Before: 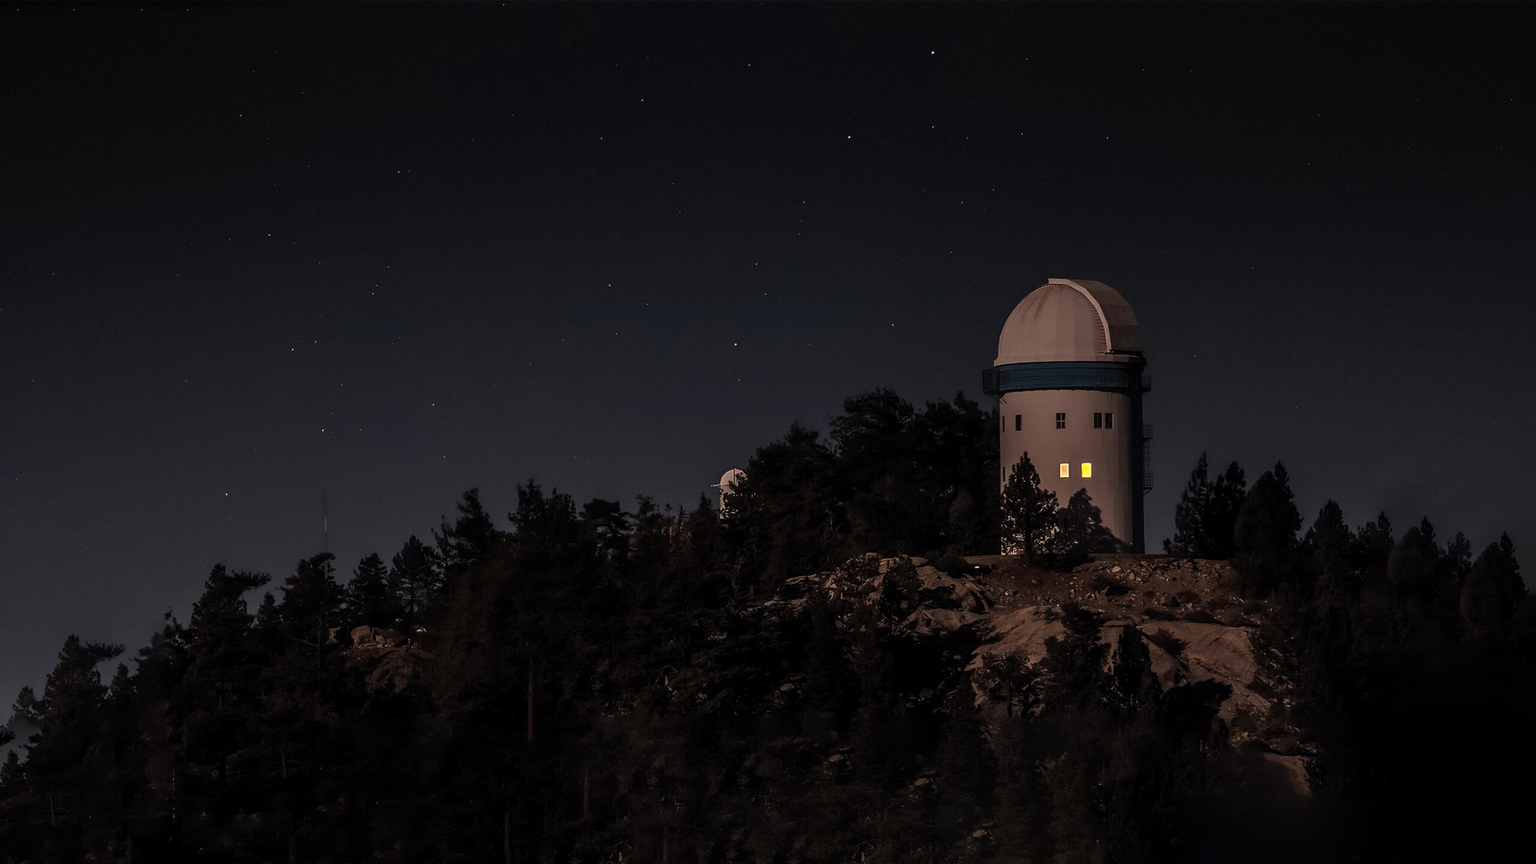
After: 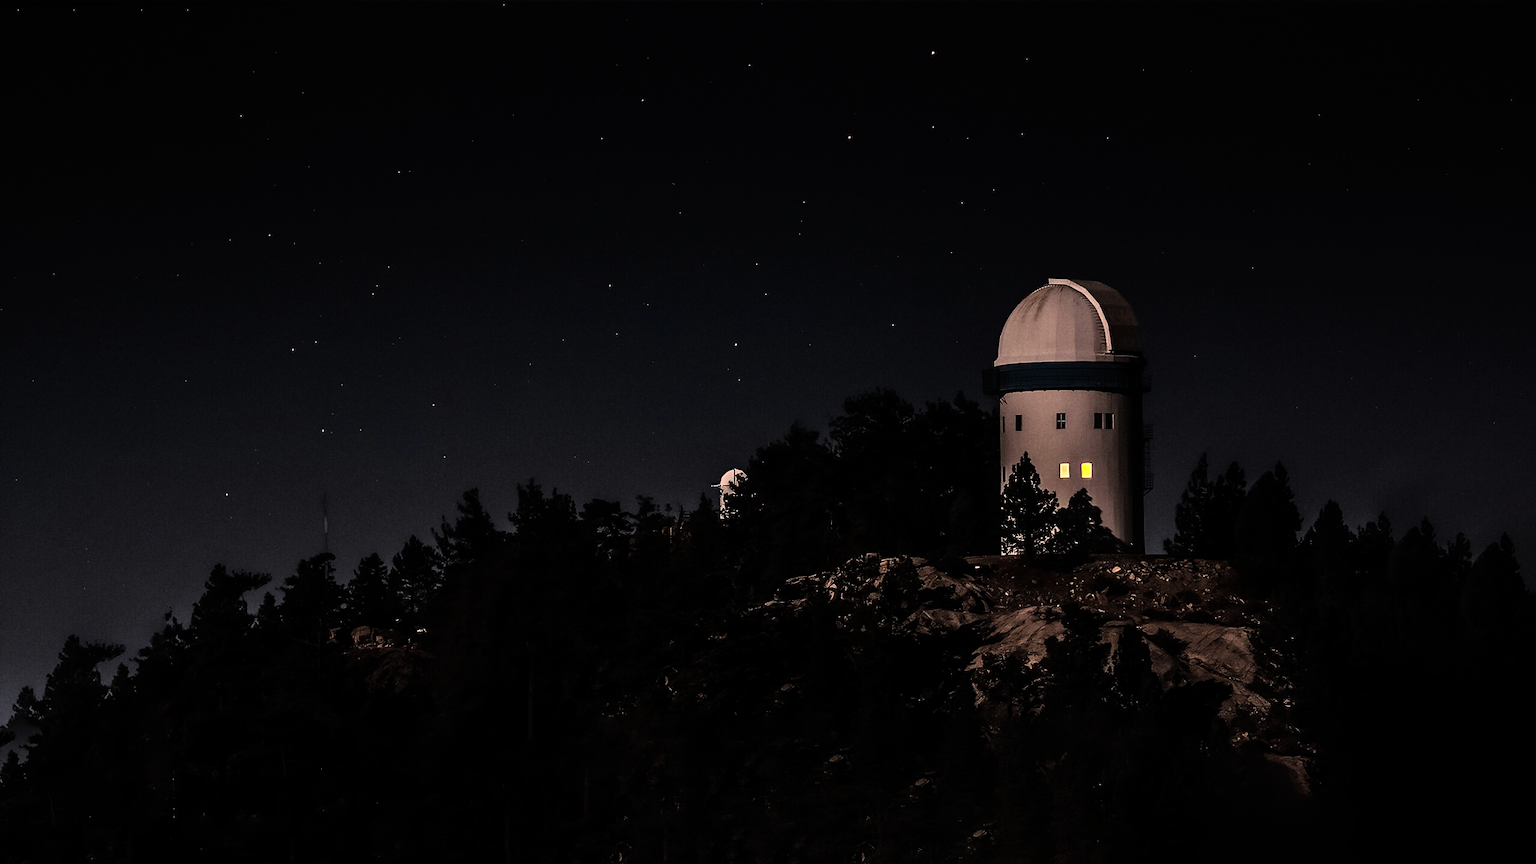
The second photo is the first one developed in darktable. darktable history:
rgb curve: curves: ch0 [(0, 0) (0.21, 0.15) (0.24, 0.21) (0.5, 0.75) (0.75, 0.96) (0.89, 0.99) (1, 1)]; ch1 [(0, 0.02) (0.21, 0.13) (0.25, 0.2) (0.5, 0.67) (0.75, 0.9) (0.89, 0.97) (1, 1)]; ch2 [(0, 0.02) (0.21, 0.13) (0.25, 0.2) (0.5, 0.67) (0.75, 0.9) (0.89, 0.97) (1, 1)], compensate middle gray true
white balance: red 0.988, blue 1.017
